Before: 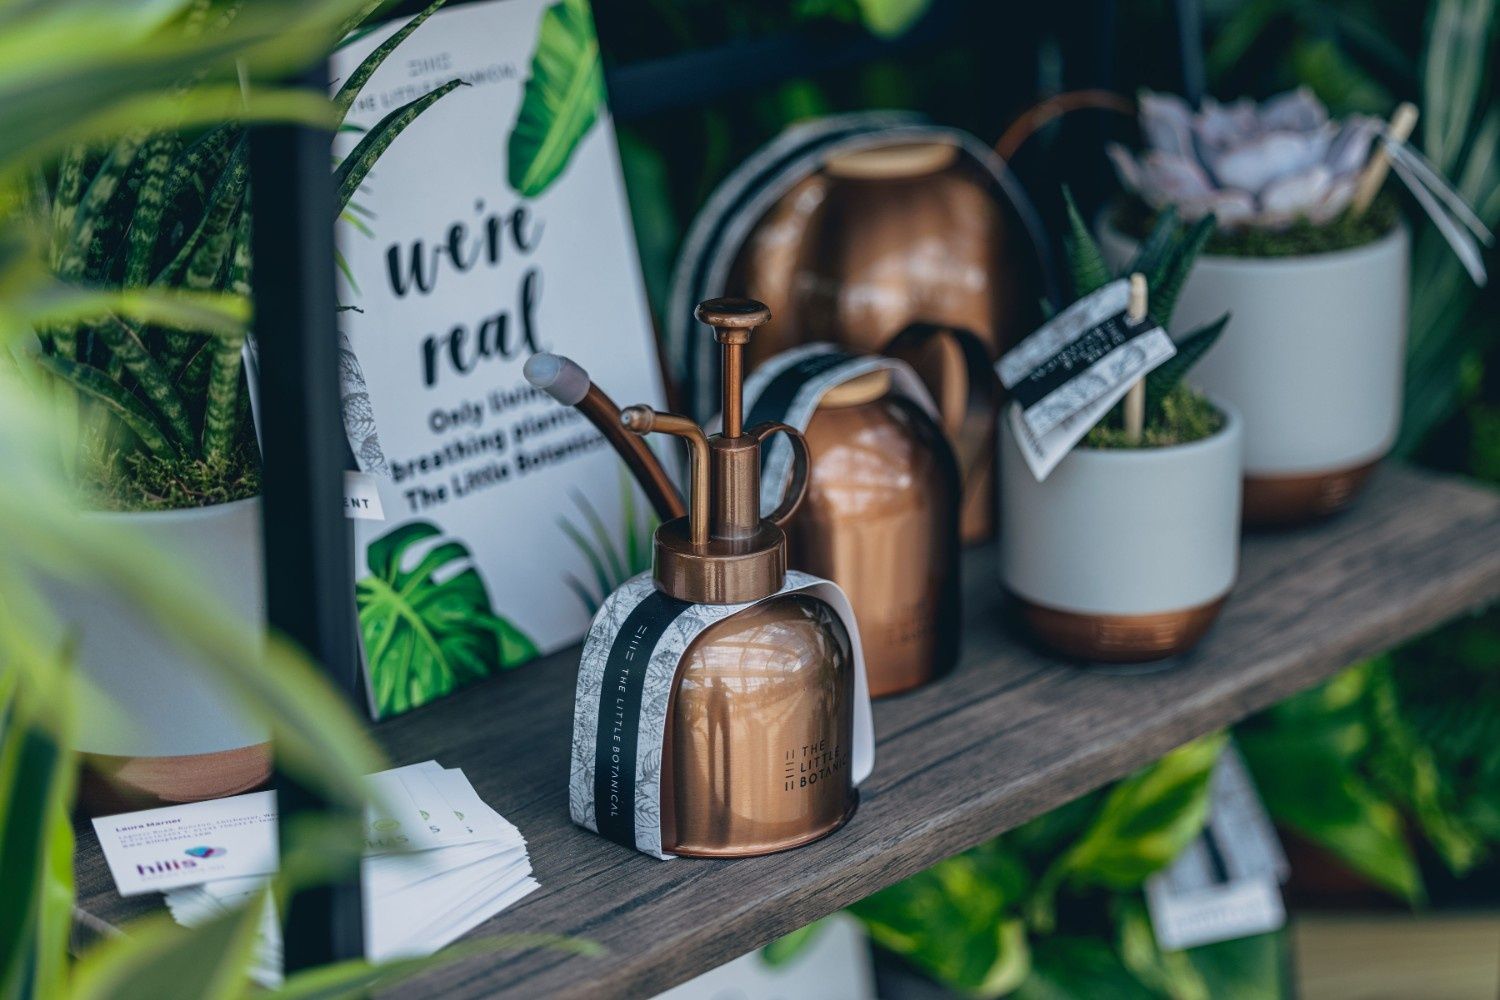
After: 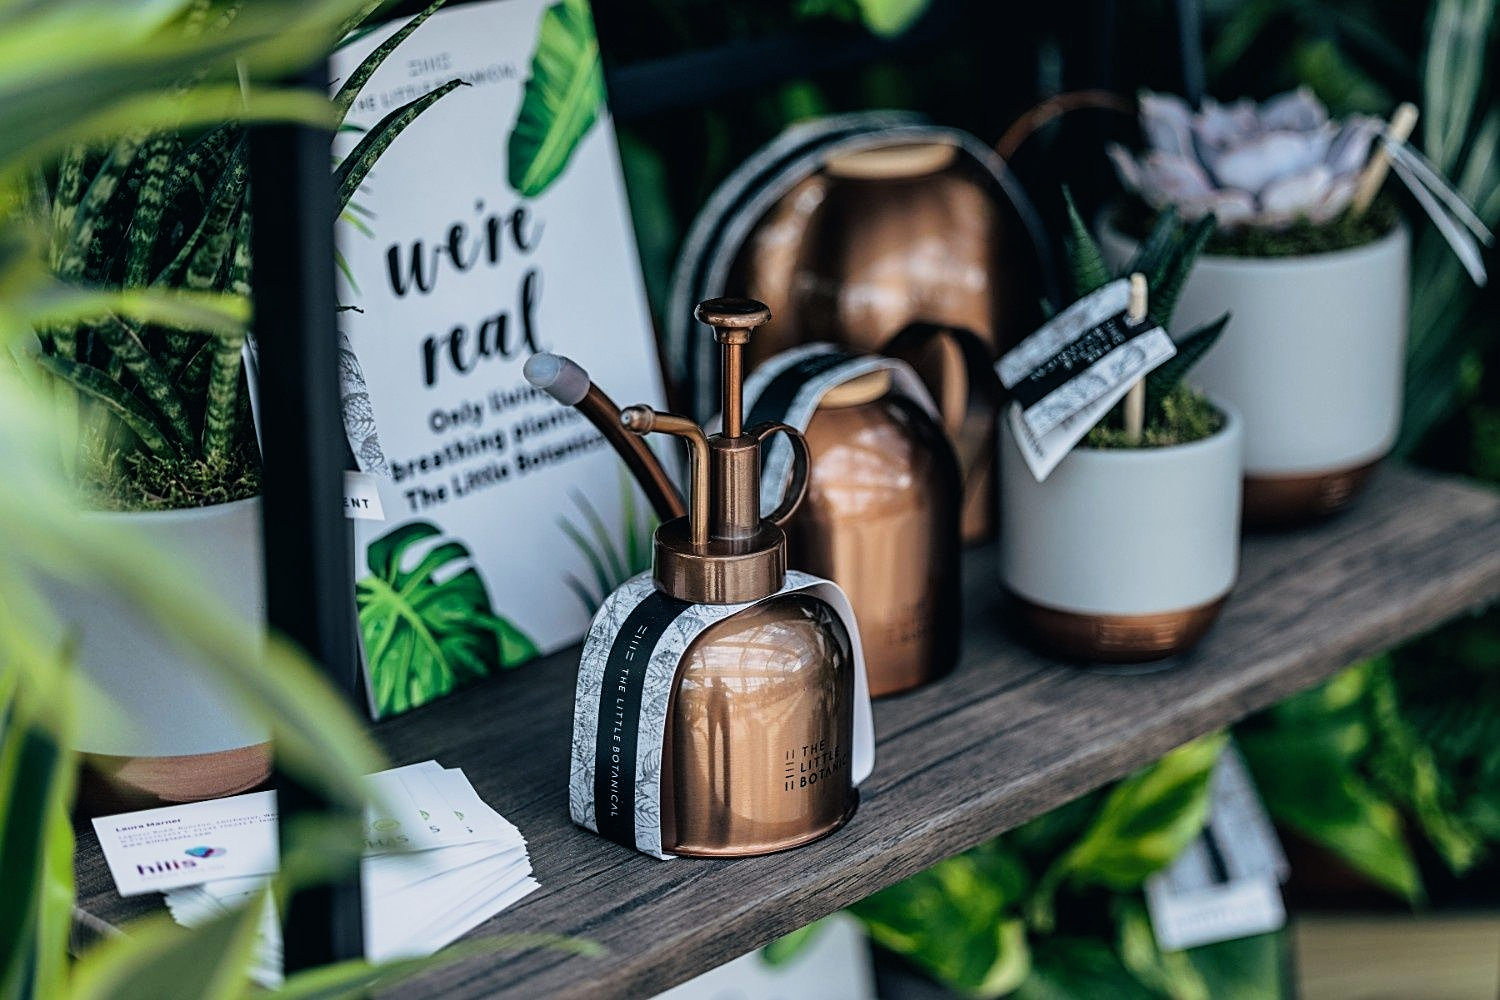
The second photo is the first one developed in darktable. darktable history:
exposure: exposure 0.128 EV, compensate highlight preservation false
sharpen: on, module defaults
filmic rgb: black relative exposure -8.07 EV, white relative exposure 3 EV, hardness 5.35, contrast 1.25
shadows and highlights: shadows 29.61, highlights -30.47, low approximation 0.01, soften with gaussian
